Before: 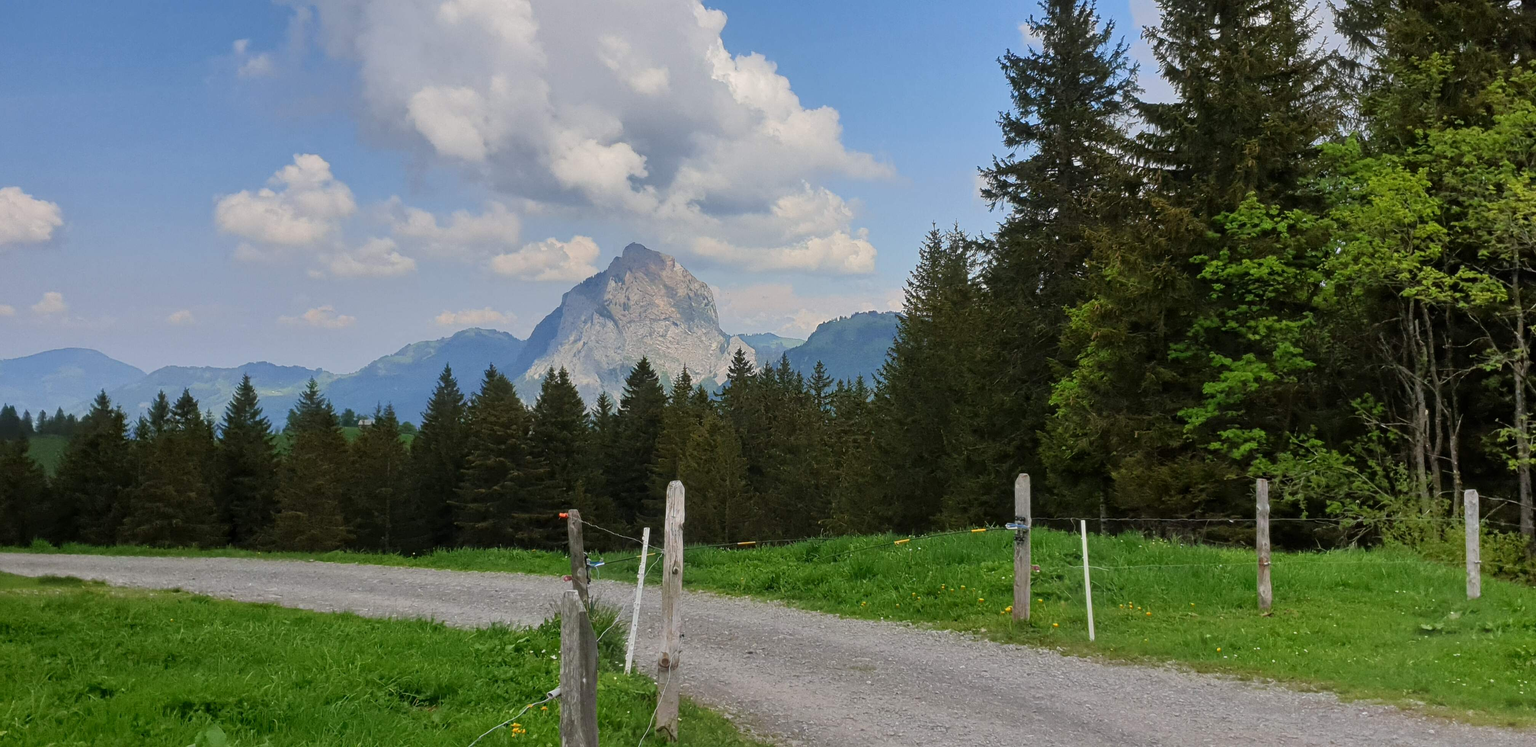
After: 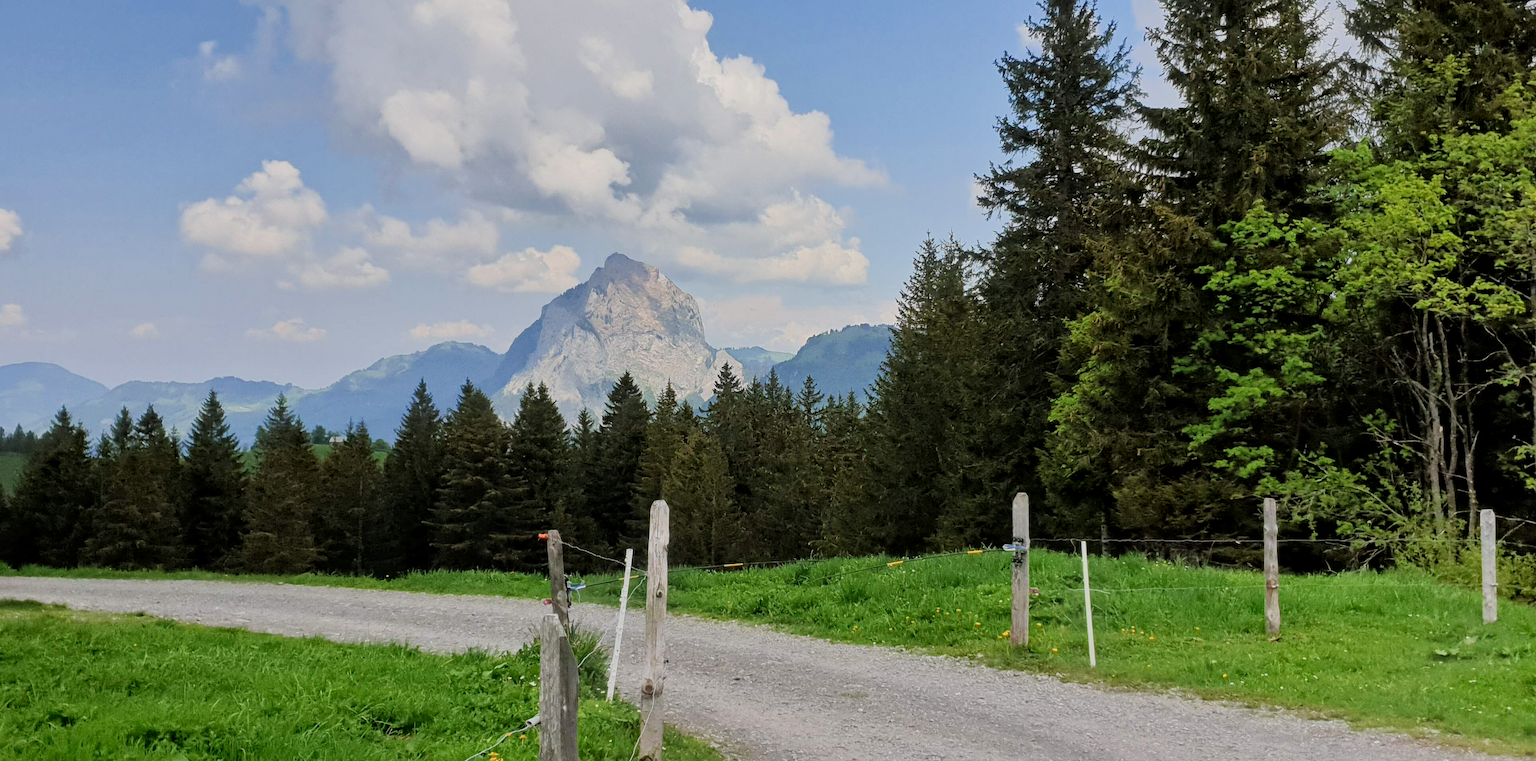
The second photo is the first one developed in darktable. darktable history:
exposure: exposure 0.489 EV, compensate highlight preservation false
crop and rotate: left 2.74%, right 1.129%, bottom 1.915%
local contrast: mode bilateral grid, contrast 19, coarseness 50, detail 119%, midtone range 0.2
filmic rgb: black relative exposure -7.65 EV, white relative exposure 4.56 EV, hardness 3.61
